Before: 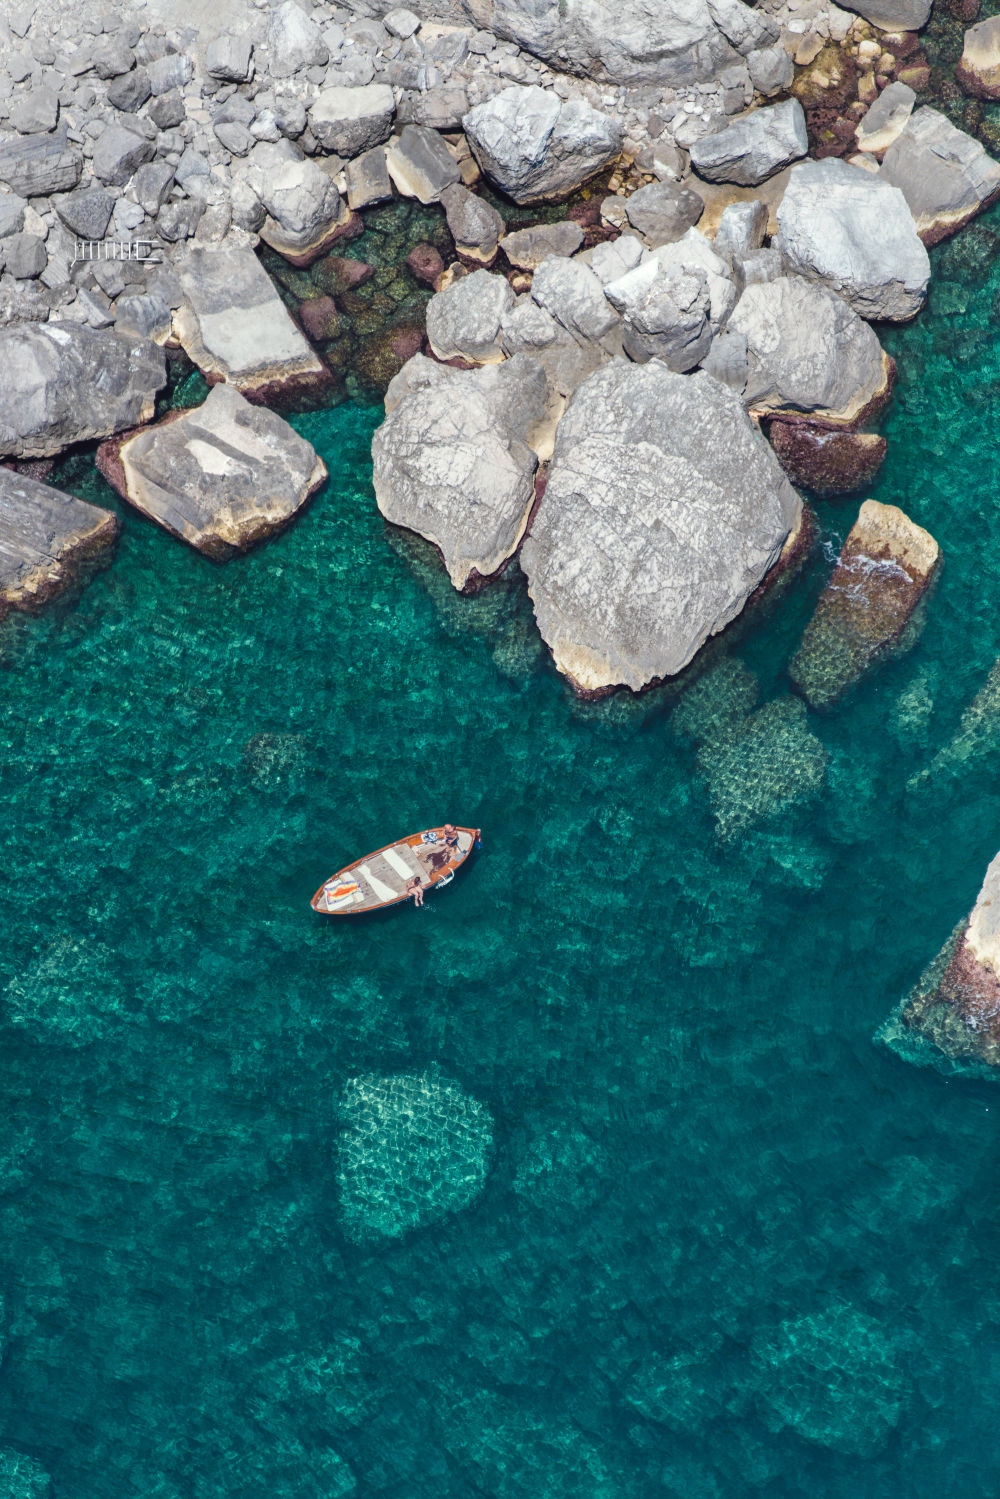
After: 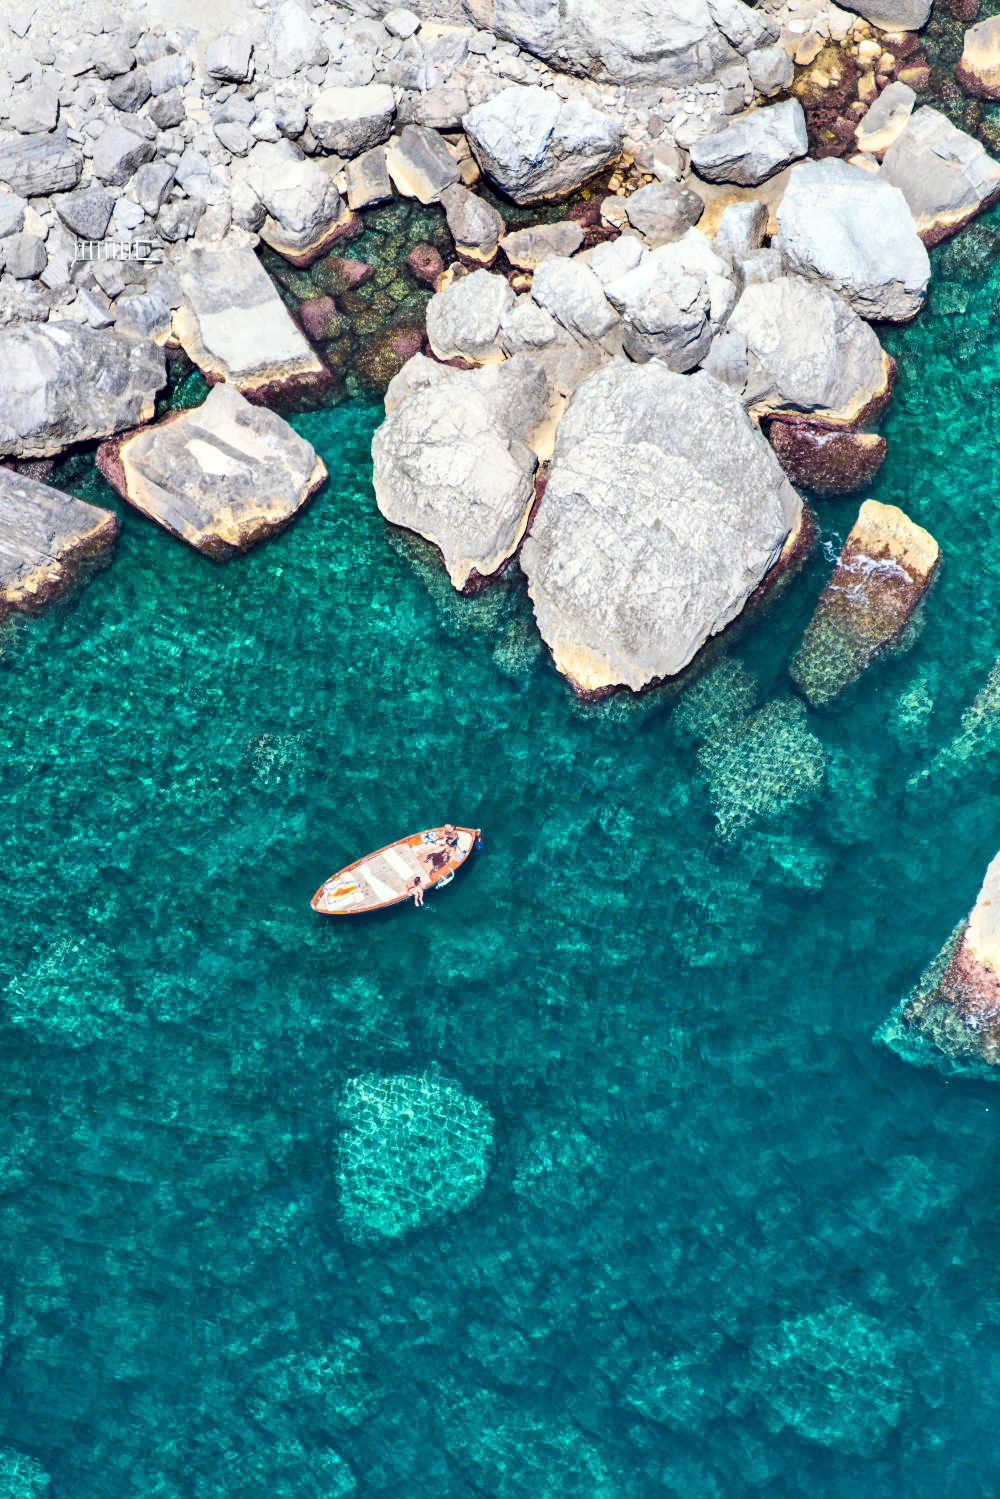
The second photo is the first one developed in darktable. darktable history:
contrast brightness saturation: contrast 0.237, brightness 0.243, saturation 0.394
contrast equalizer: y [[0.535, 0.543, 0.548, 0.548, 0.542, 0.532], [0.5 ×6], [0.5 ×6], [0 ×6], [0 ×6]]
